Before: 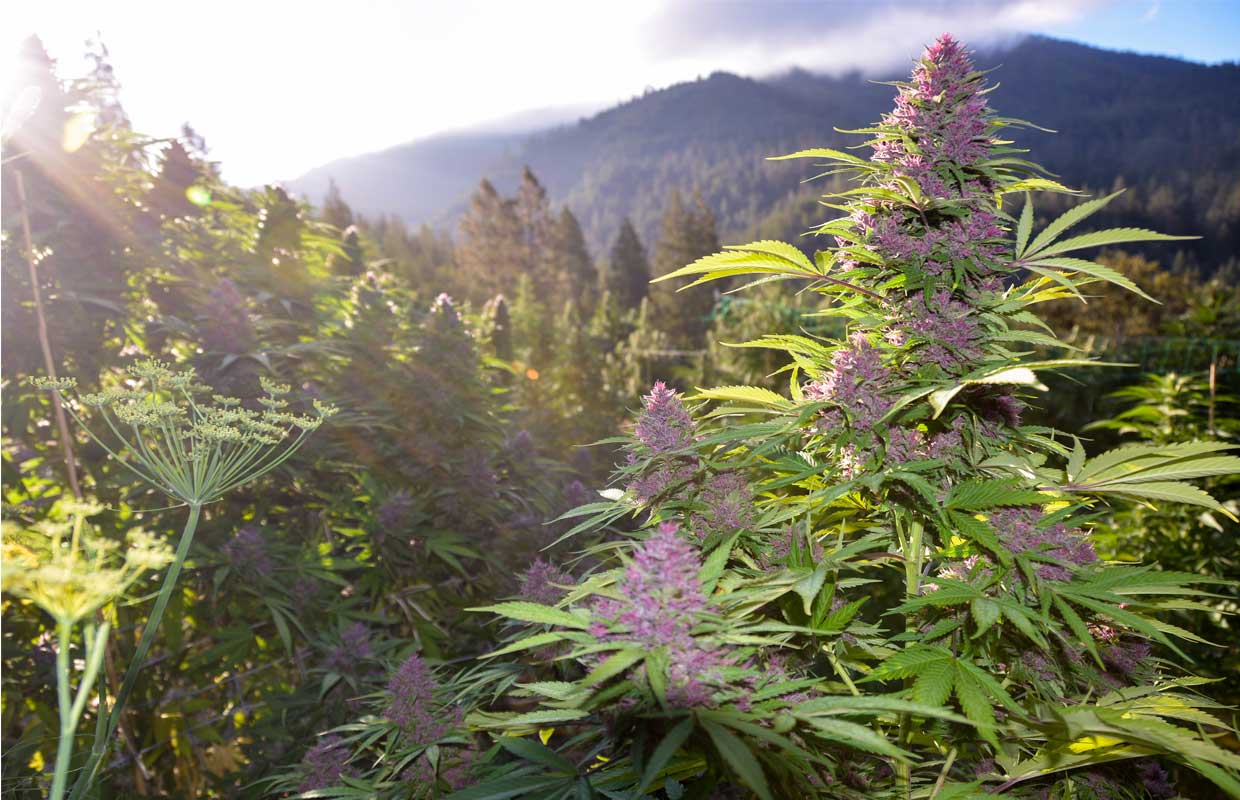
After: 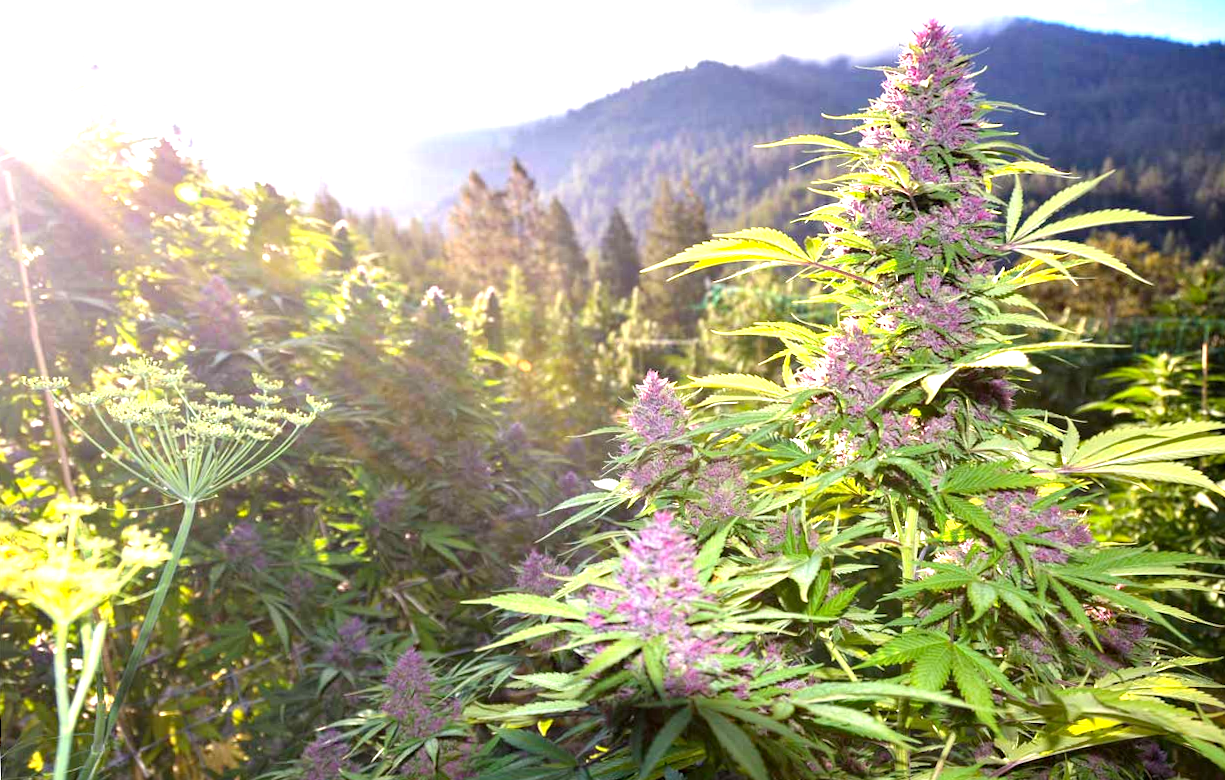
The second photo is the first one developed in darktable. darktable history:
rotate and perspective: rotation -1°, crop left 0.011, crop right 0.989, crop top 0.025, crop bottom 0.975
haze removal: compatibility mode true, adaptive false
exposure: exposure 1.16 EV, compensate exposure bias true, compensate highlight preservation false
